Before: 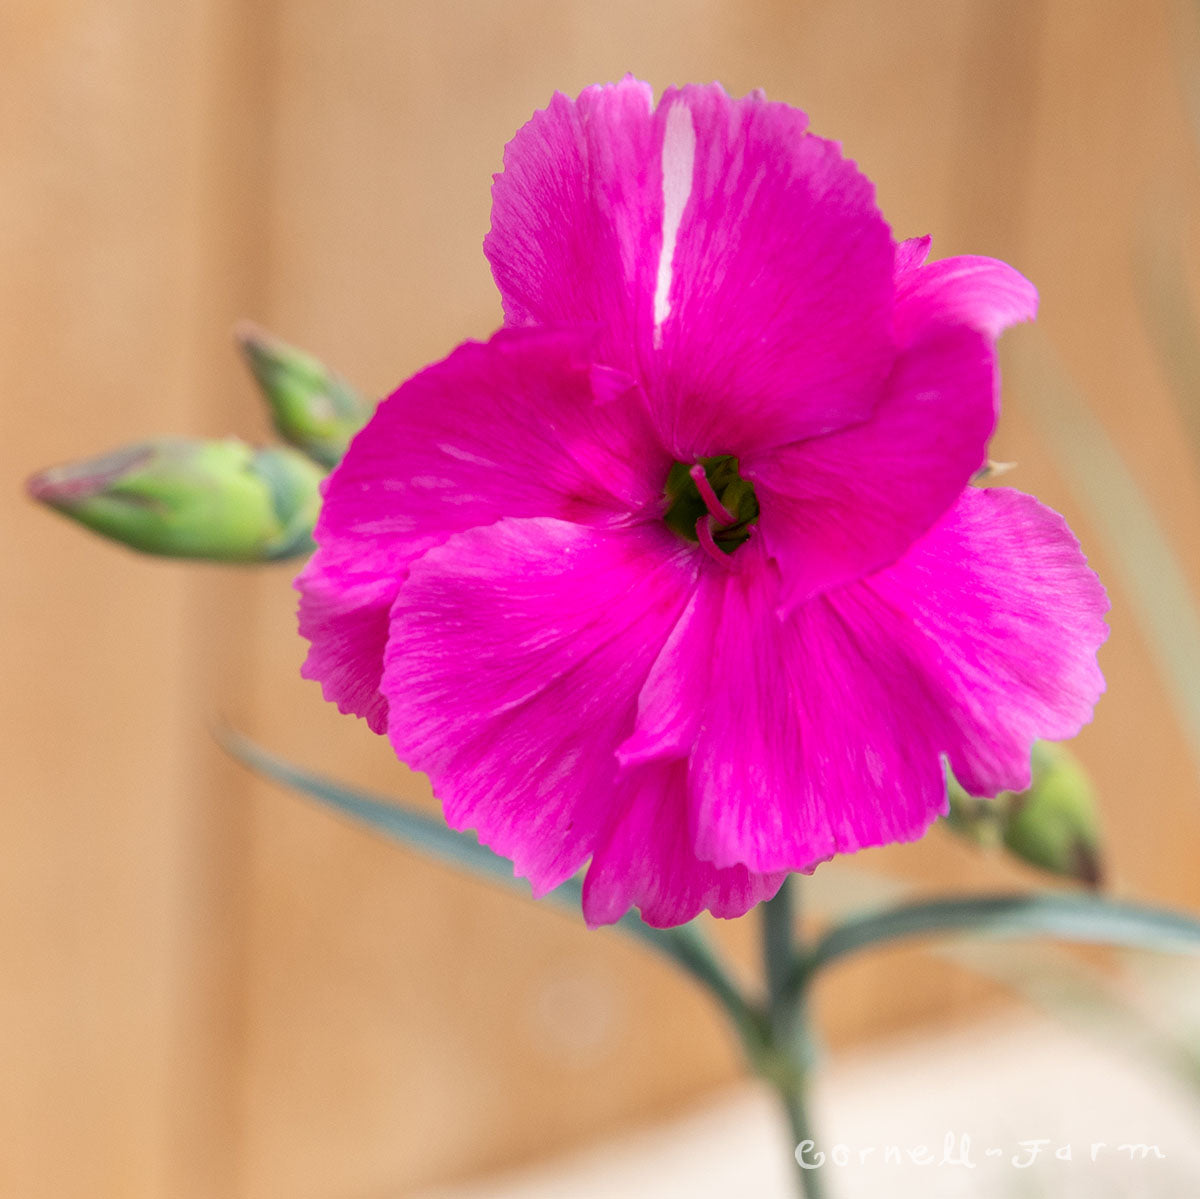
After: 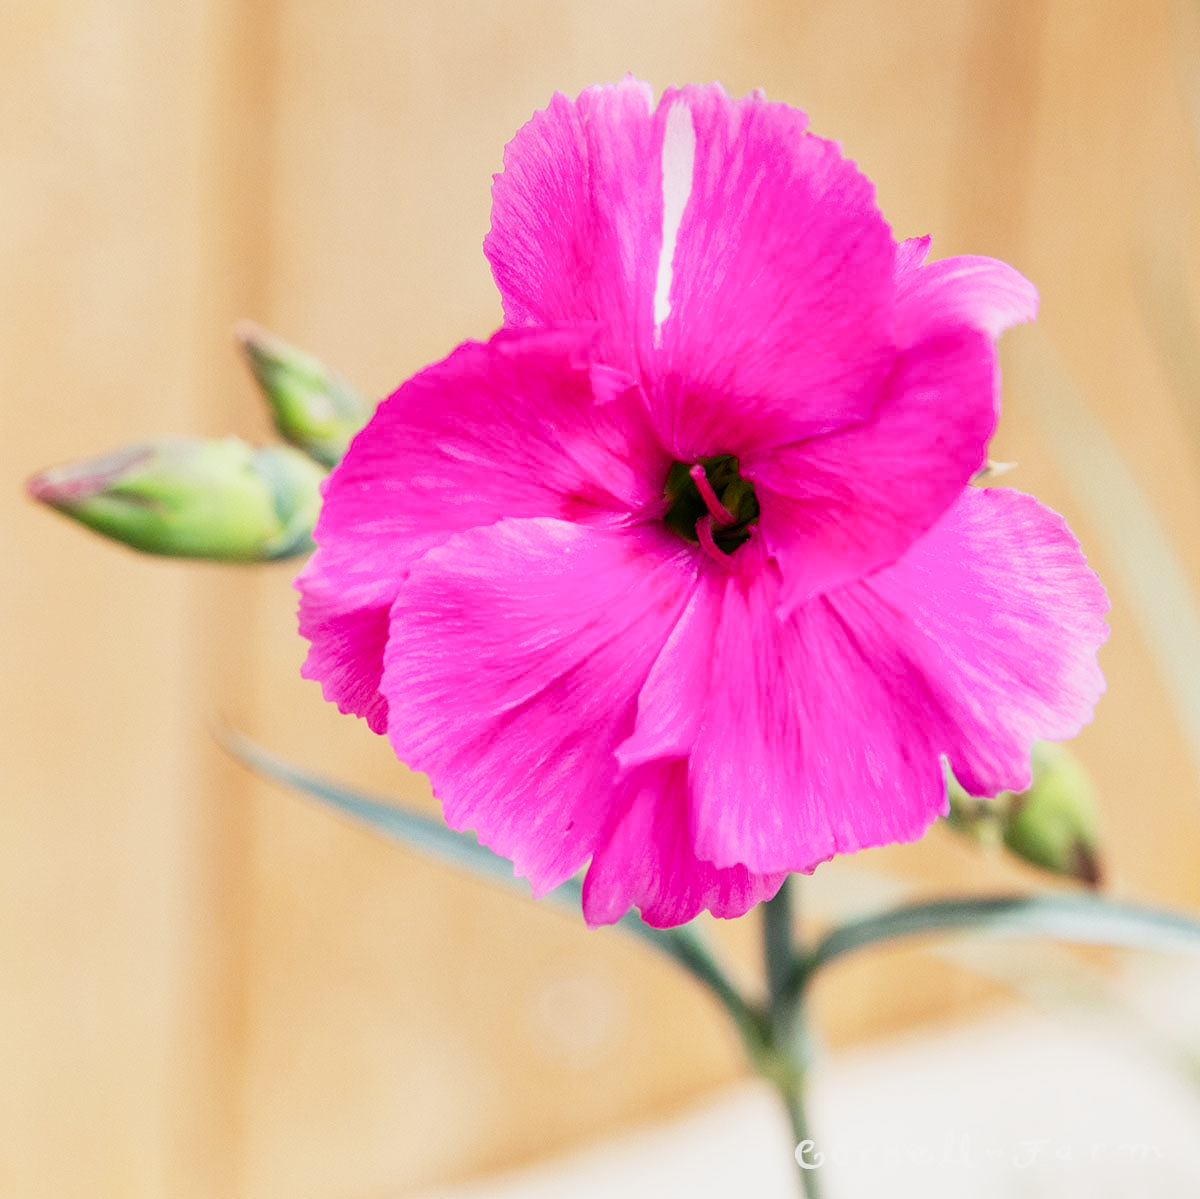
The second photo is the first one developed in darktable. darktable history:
exposure: exposure 0.493 EV, compensate highlight preservation false
sigmoid: contrast 1.7, skew 0.1, preserve hue 0%, red attenuation 0.1, red rotation 0.035, green attenuation 0.1, green rotation -0.017, blue attenuation 0.15, blue rotation -0.052, base primaries Rec2020
tone equalizer: on, module defaults
